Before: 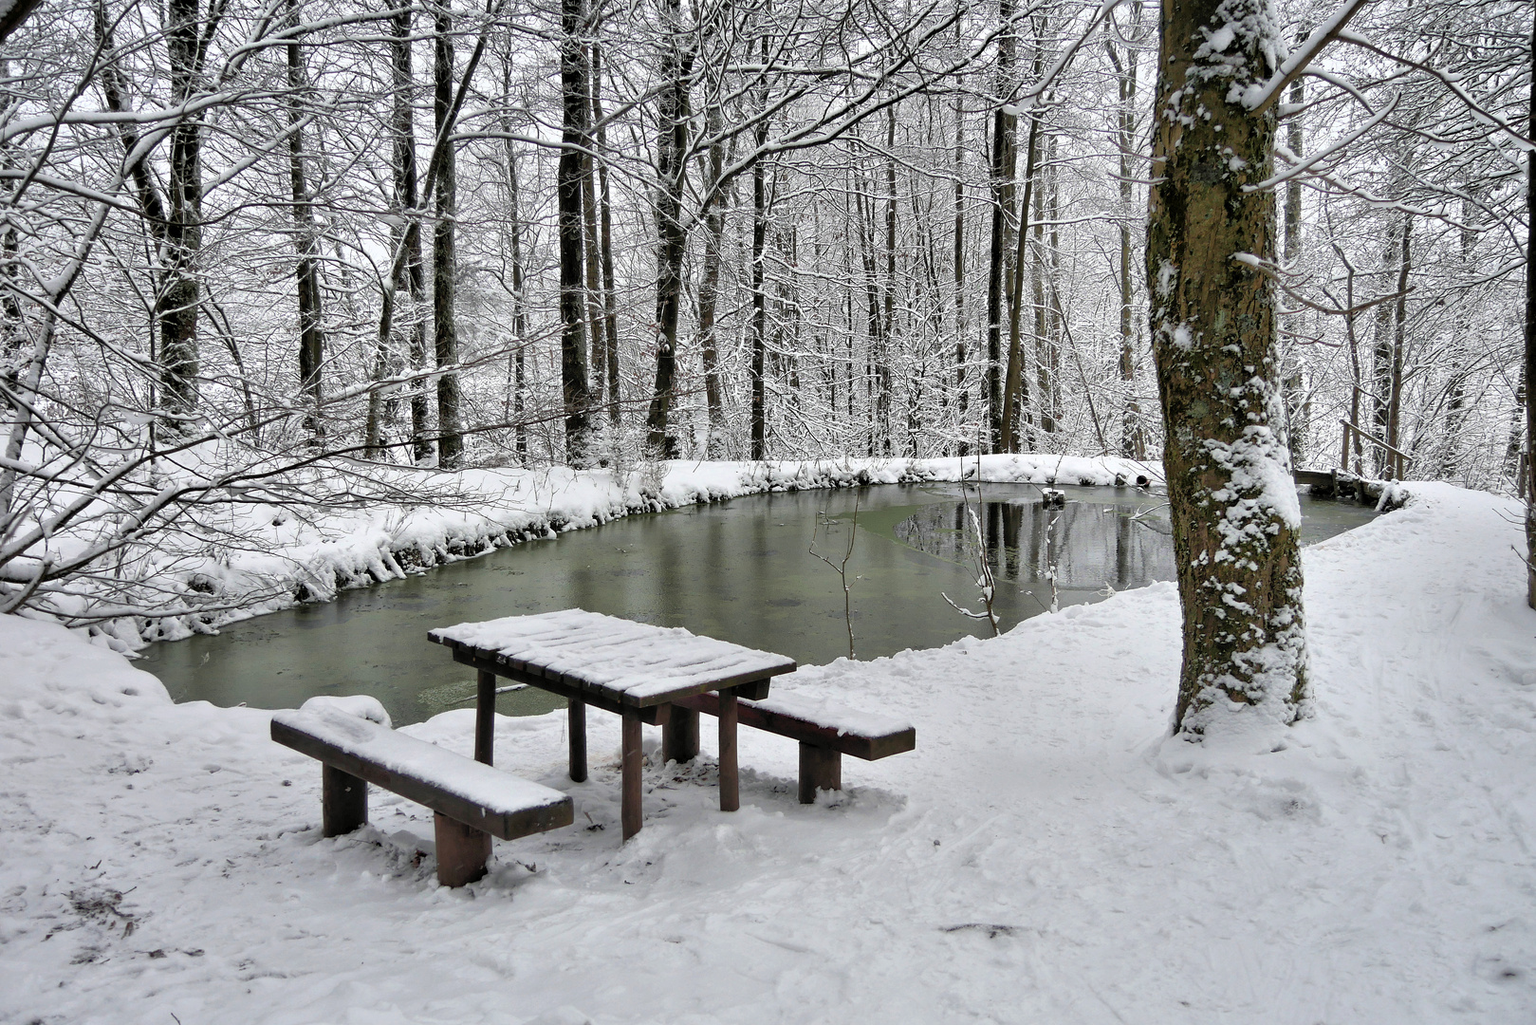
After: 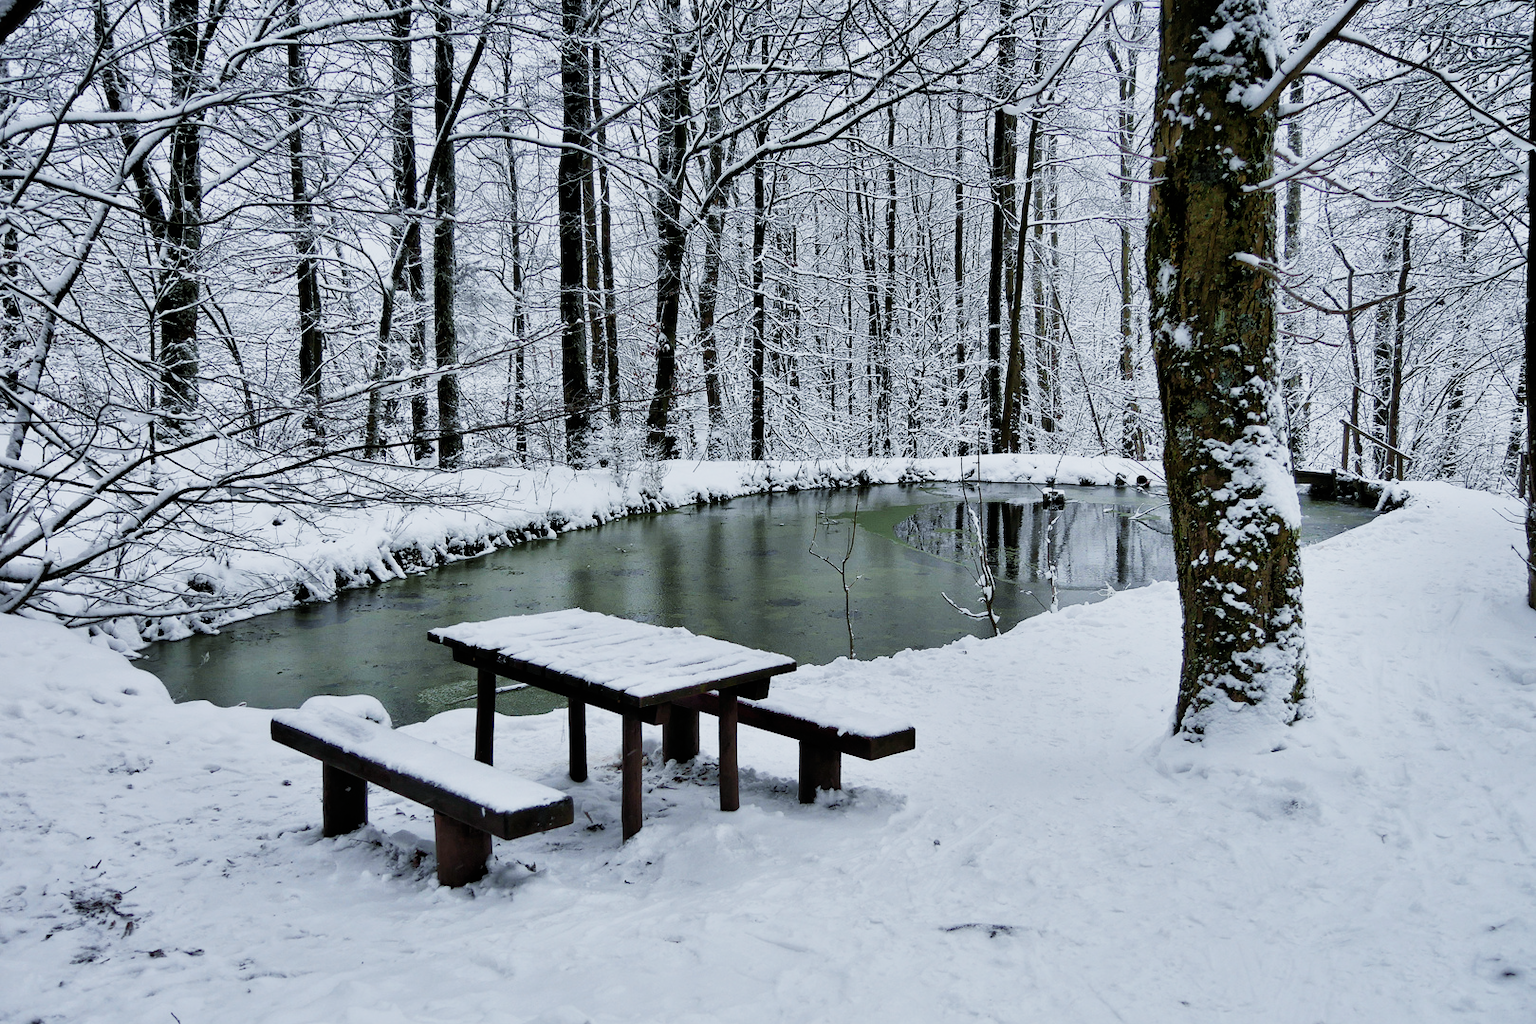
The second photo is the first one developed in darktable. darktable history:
sigmoid: contrast 1.8, skew -0.2, preserve hue 0%, red attenuation 0.1, red rotation 0.035, green attenuation 0.1, green rotation -0.017, blue attenuation 0.15, blue rotation -0.052, base primaries Rec2020
white balance: red 0.924, blue 1.095
